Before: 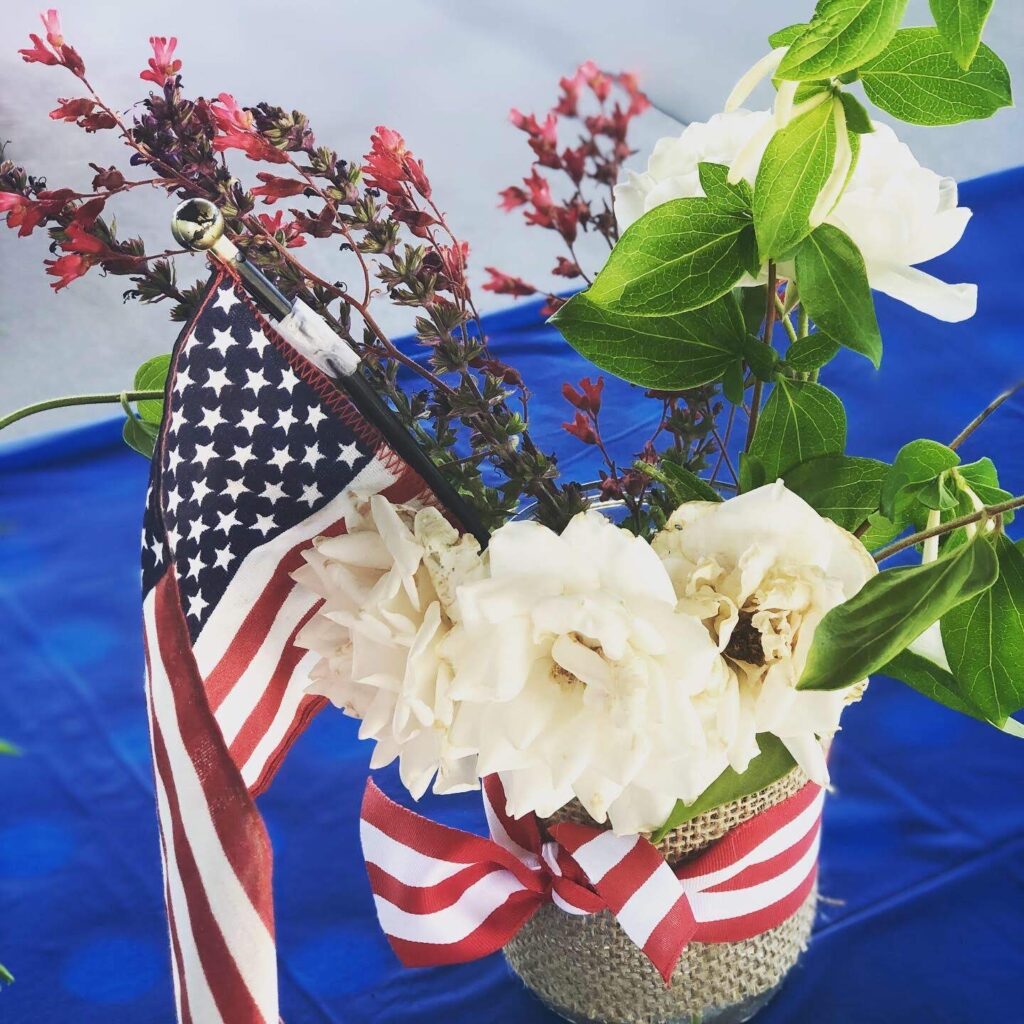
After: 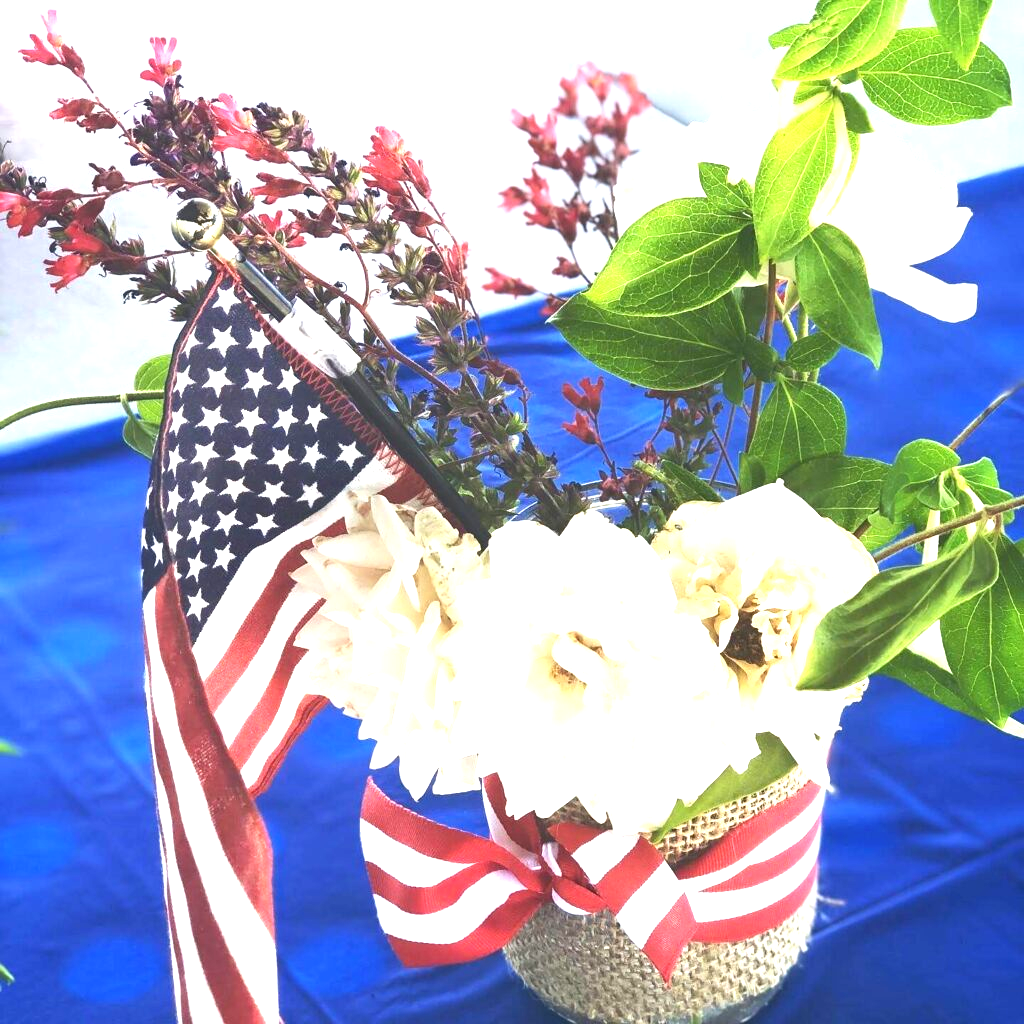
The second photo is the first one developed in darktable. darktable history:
rgb curve: curves: ch0 [(0, 0) (0.093, 0.159) (0.241, 0.265) (0.414, 0.42) (1, 1)], compensate middle gray true, preserve colors basic power
exposure: black level correction 0, exposure 1.1 EV, compensate exposure bias true, compensate highlight preservation false
